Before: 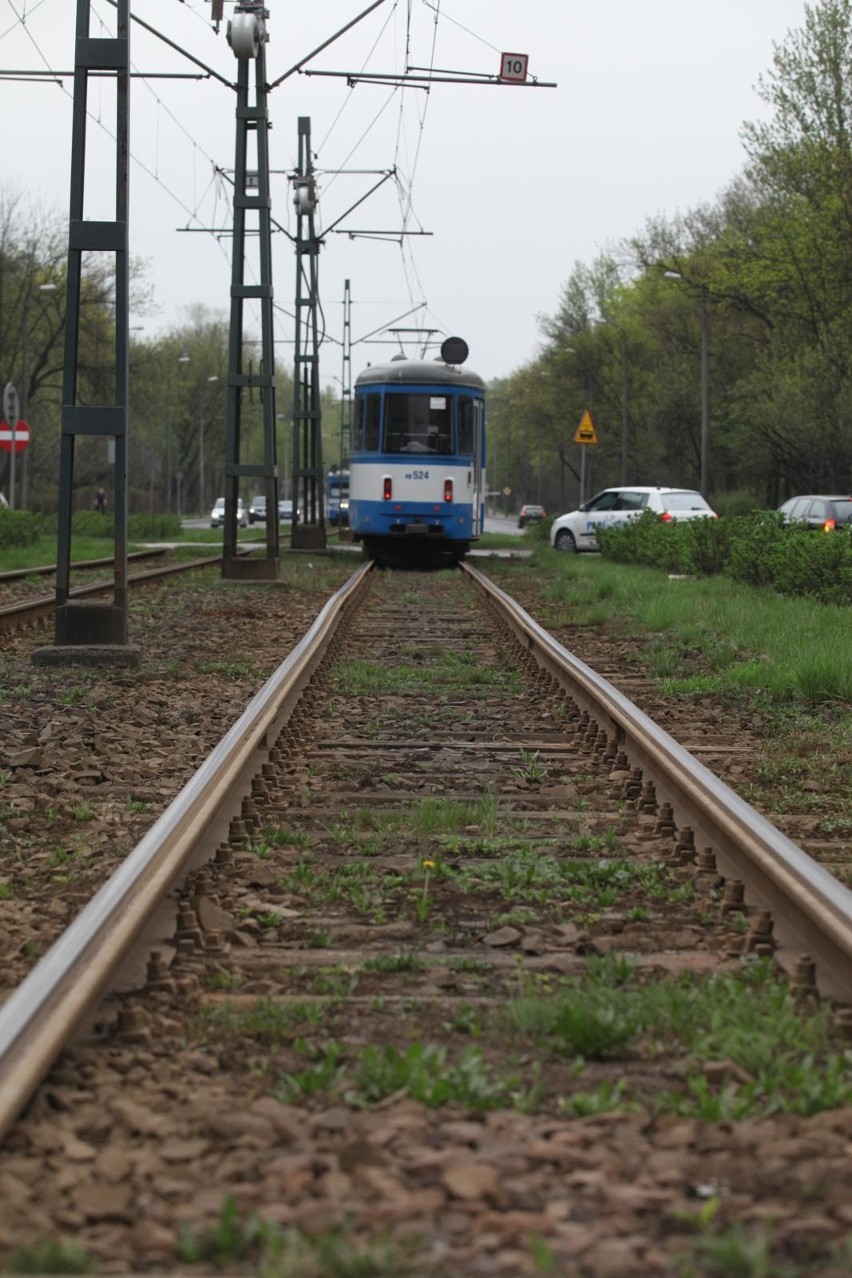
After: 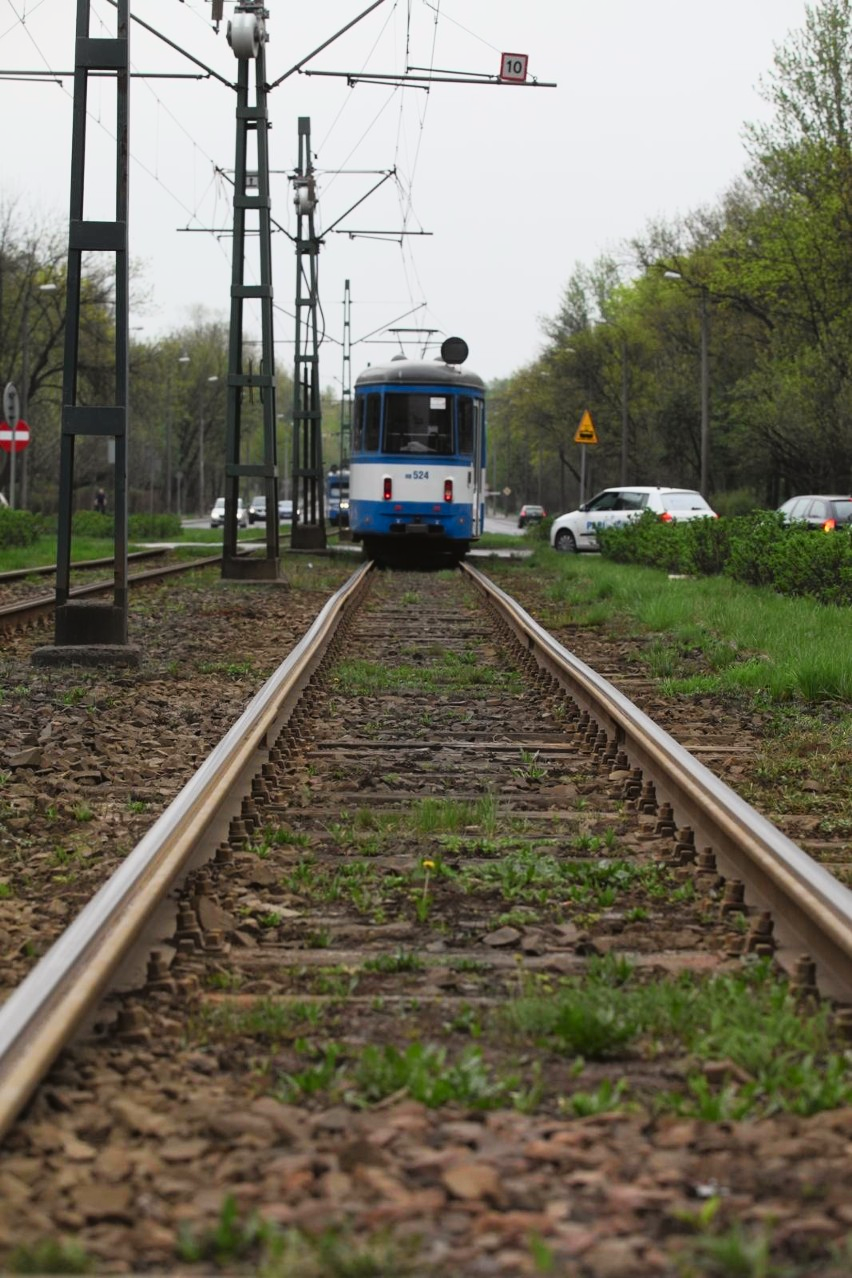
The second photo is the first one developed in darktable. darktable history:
tone curve: curves: ch0 [(0, 0) (0.128, 0.068) (0.292, 0.274) (0.46, 0.482) (0.653, 0.717) (0.819, 0.869) (0.998, 0.969)]; ch1 [(0, 0) (0.384, 0.365) (0.463, 0.45) (0.486, 0.486) (0.503, 0.504) (0.517, 0.517) (0.549, 0.572) (0.583, 0.615) (0.672, 0.699) (0.774, 0.817) (1, 1)]; ch2 [(0, 0) (0.374, 0.344) (0.446, 0.443) (0.494, 0.5) (0.527, 0.529) (0.565, 0.591) (0.644, 0.682) (1, 1)], color space Lab, independent channels, preserve colors none
exposure: black level correction -0.005, exposure 0.054 EV, compensate highlight preservation false
